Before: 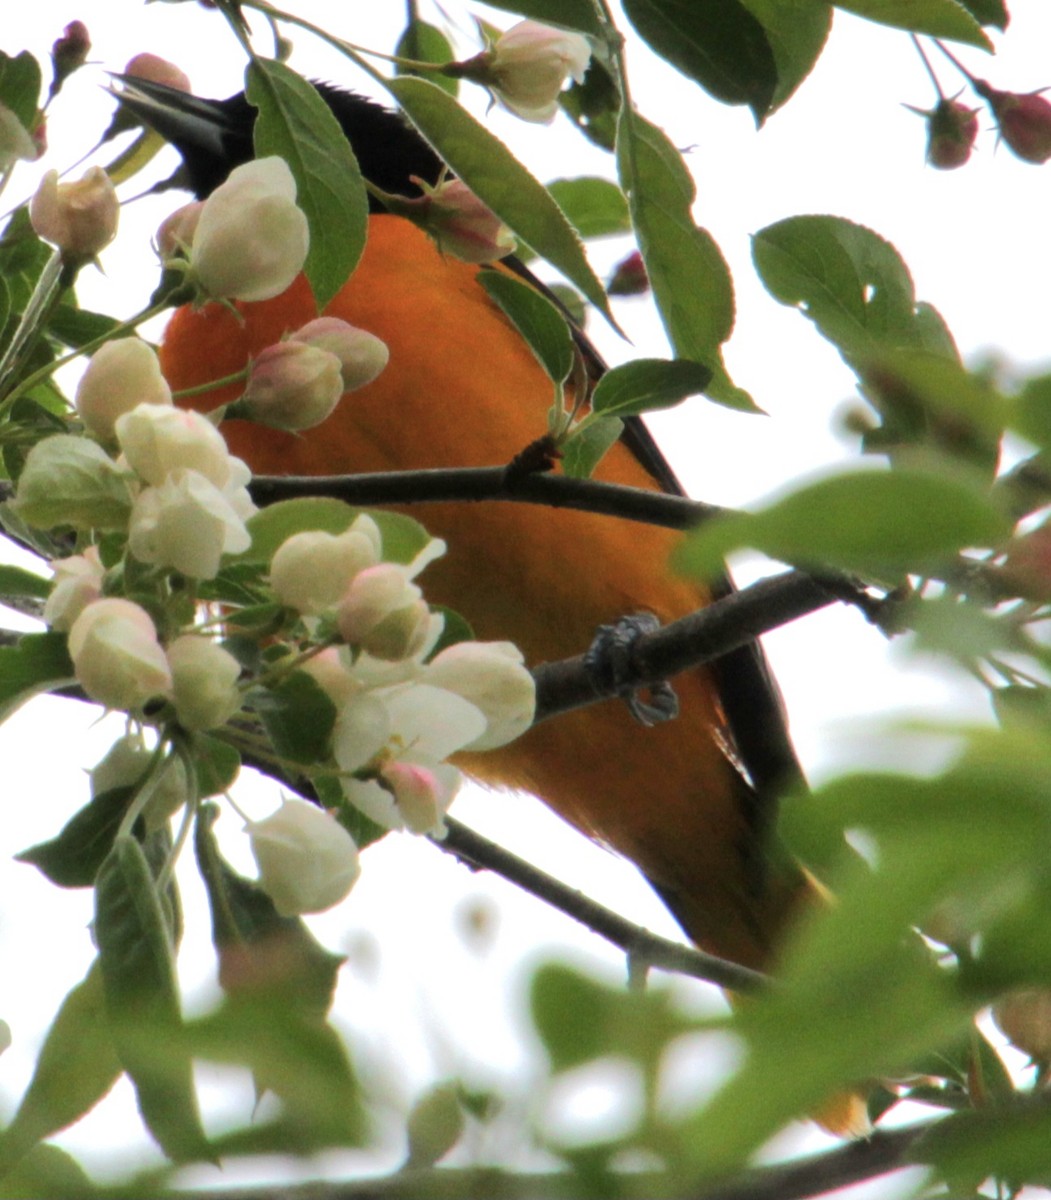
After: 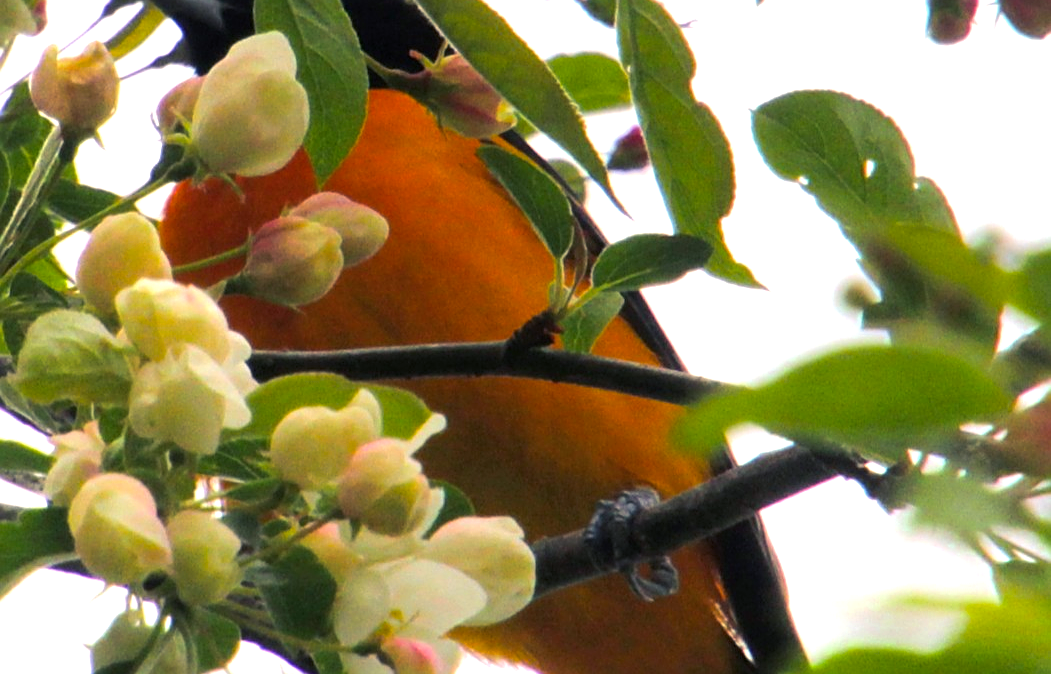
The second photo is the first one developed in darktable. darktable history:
crop and rotate: top 10.465%, bottom 33.319%
color balance rgb: shadows lift › luminance -21.636%, shadows lift › chroma 6.69%, shadows lift › hue 268.2°, highlights gain › chroma 1.692%, highlights gain › hue 56.84°, perceptual saturation grading › global saturation 60.601%, perceptual saturation grading › highlights 19.604%, perceptual saturation grading › shadows -49.44%, perceptual brilliance grading › global brilliance 11.18%
sharpen: on, module defaults
color zones: curves: ch0 [(0.25, 0.5) (0.463, 0.627) (0.484, 0.637) (0.75, 0.5)]
